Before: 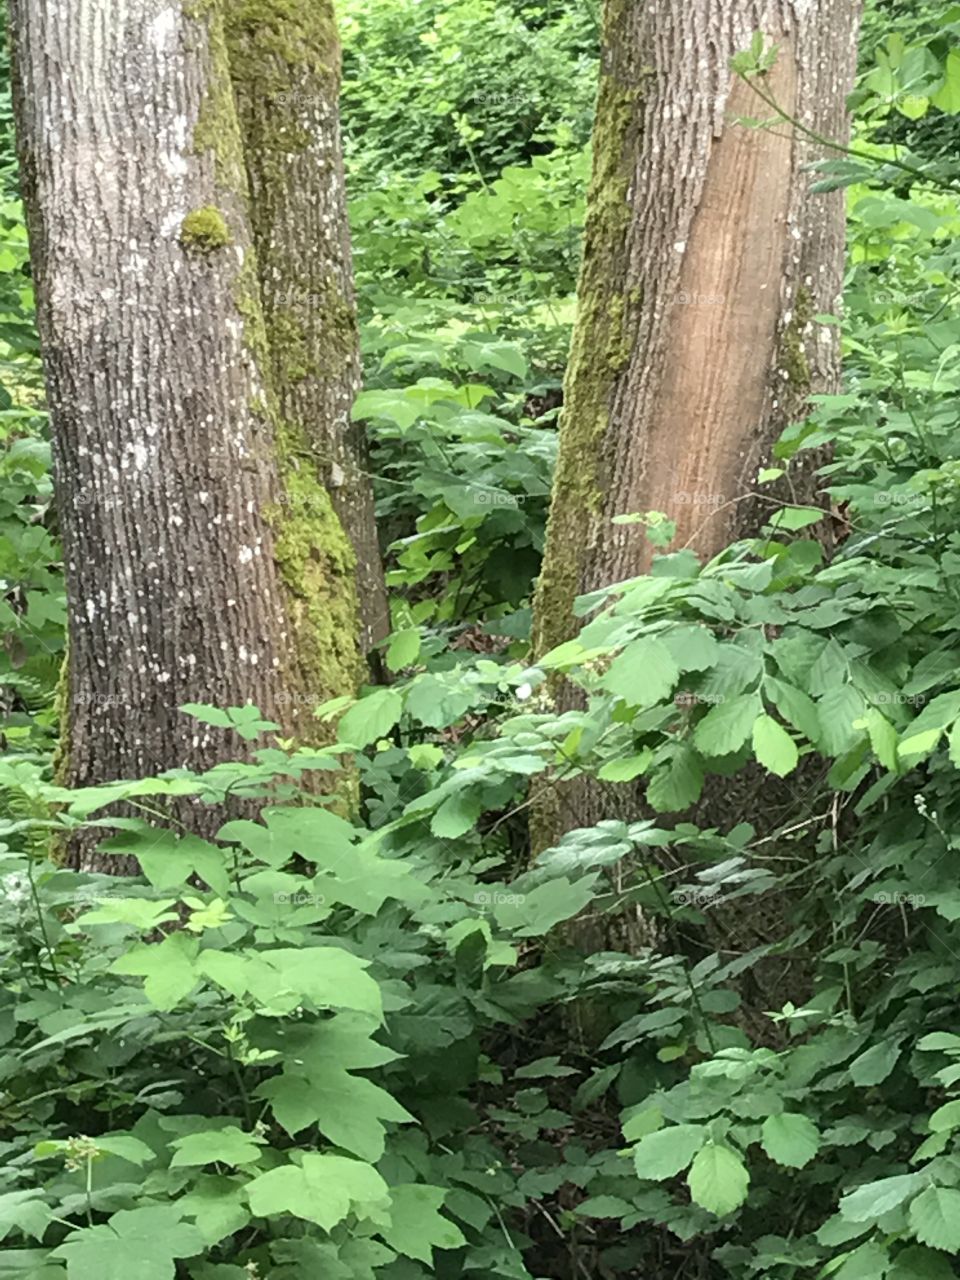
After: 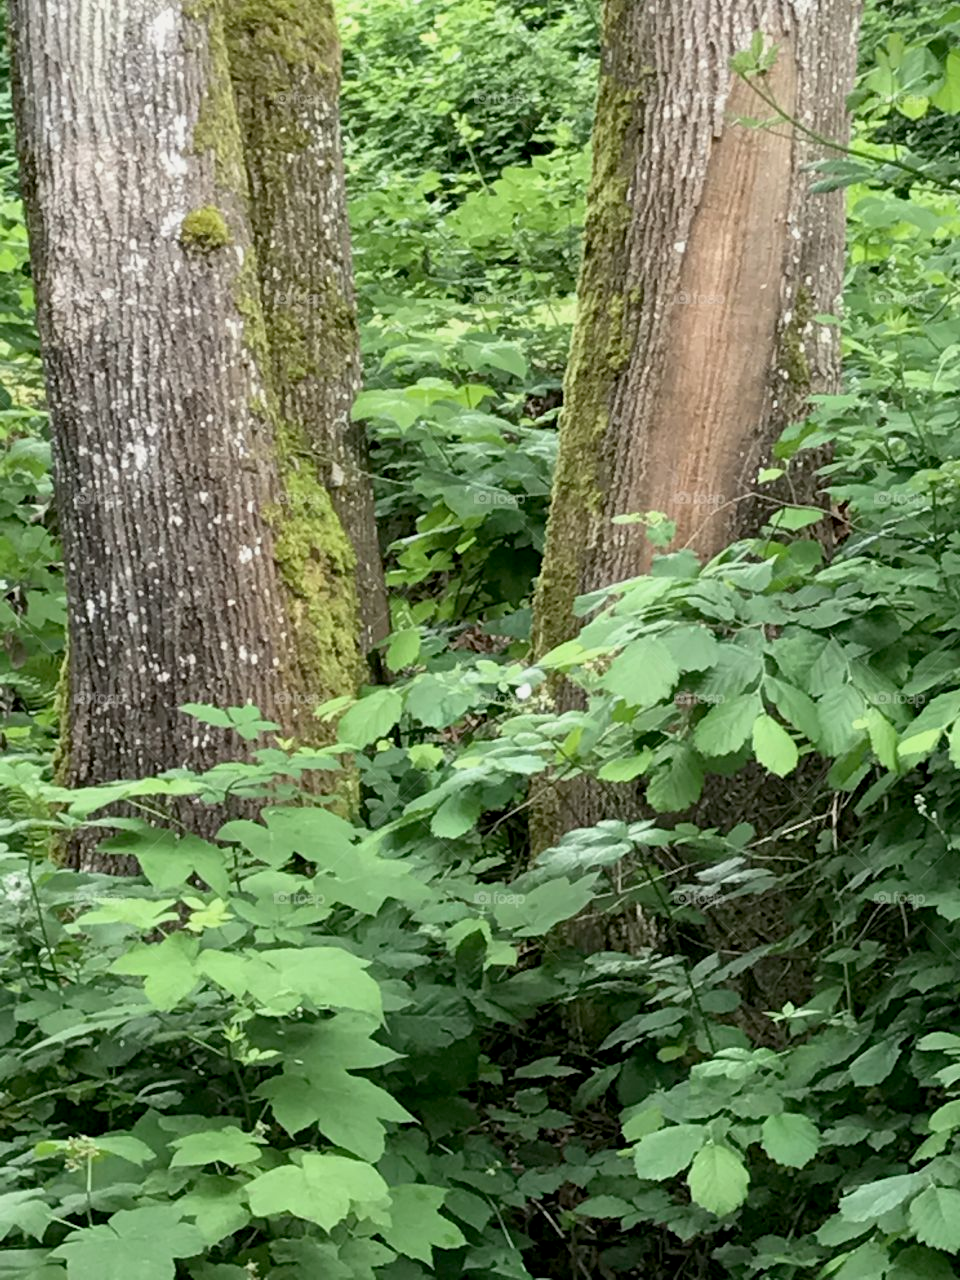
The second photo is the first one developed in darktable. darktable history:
exposure: black level correction 0.009, exposure -0.167 EV, compensate highlight preservation false
